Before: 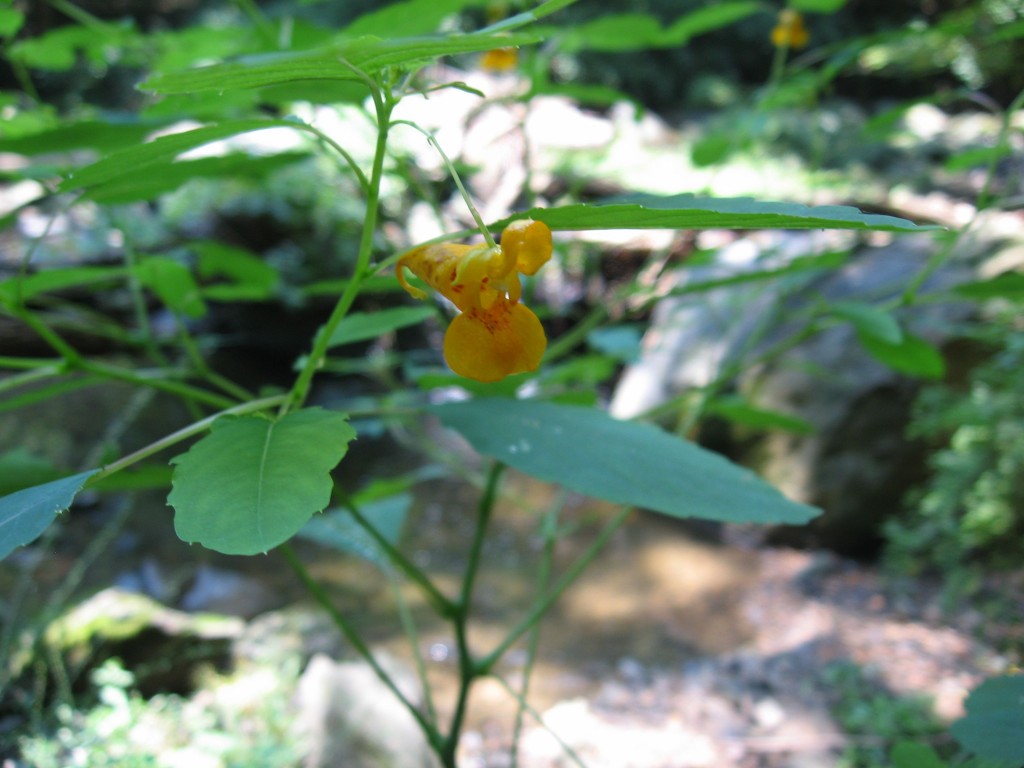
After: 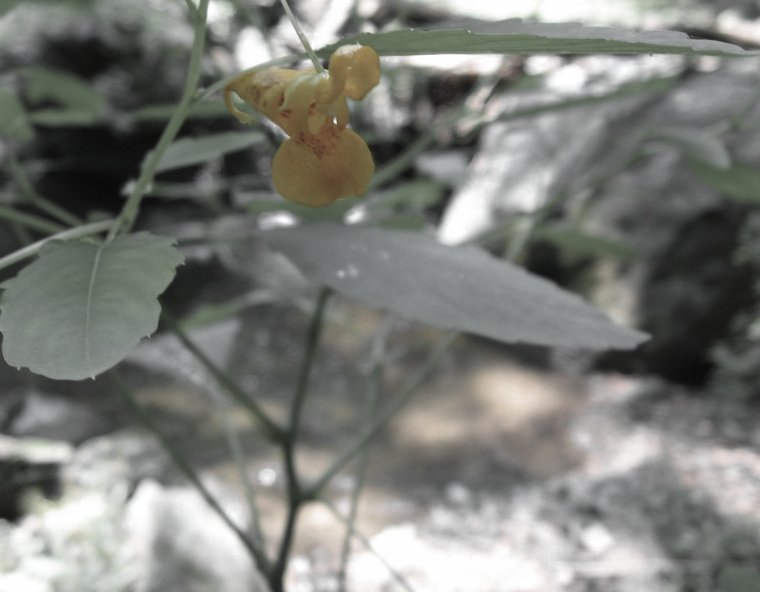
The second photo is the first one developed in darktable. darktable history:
crop: left 16.867%, top 22.864%, right 8.849%
color zones: curves: ch0 [(0, 0.613) (0.01, 0.613) (0.245, 0.448) (0.498, 0.529) (0.642, 0.665) (0.879, 0.777) (0.99, 0.613)]; ch1 [(0, 0.035) (0.121, 0.189) (0.259, 0.197) (0.415, 0.061) (0.589, 0.022) (0.732, 0.022) (0.857, 0.026) (0.991, 0.053)]
